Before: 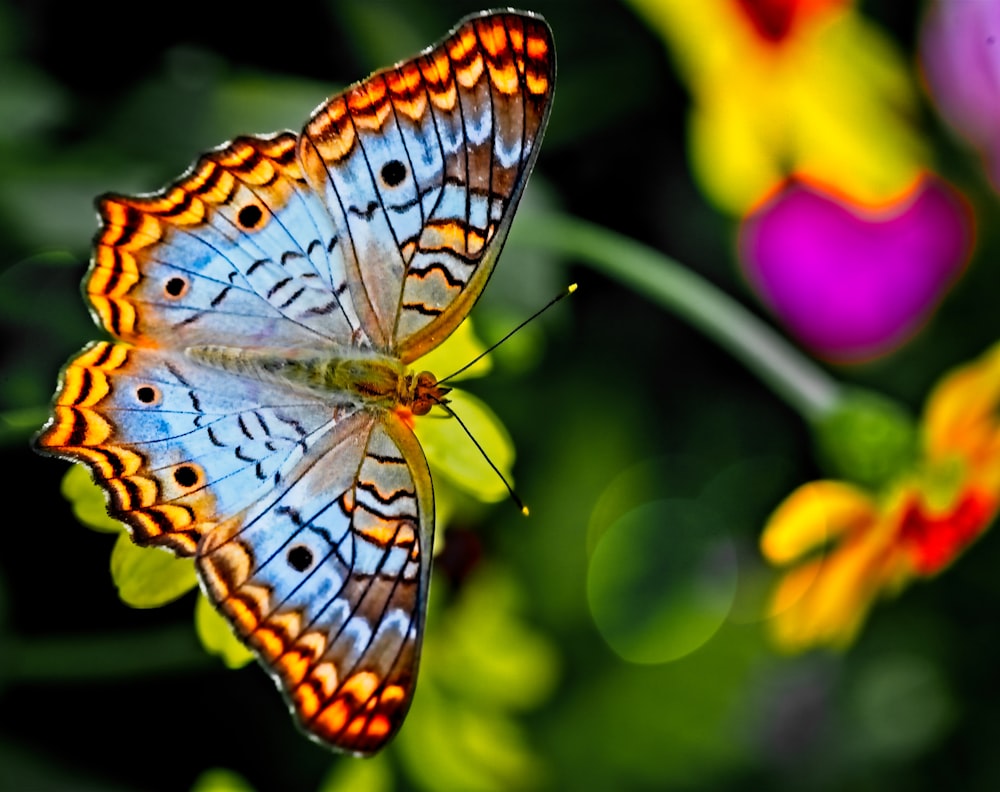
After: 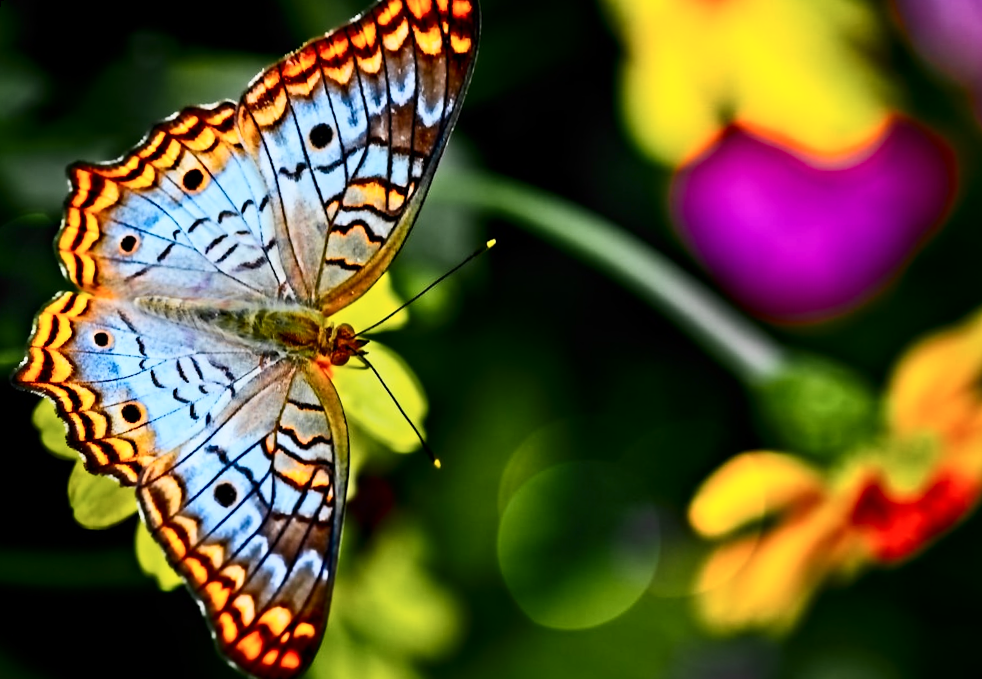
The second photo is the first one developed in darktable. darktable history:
contrast brightness saturation: contrast 0.28
rotate and perspective: rotation 1.69°, lens shift (vertical) -0.023, lens shift (horizontal) -0.291, crop left 0.025, crop right 0.988, crop top 0.092, crop bottom 0.842
